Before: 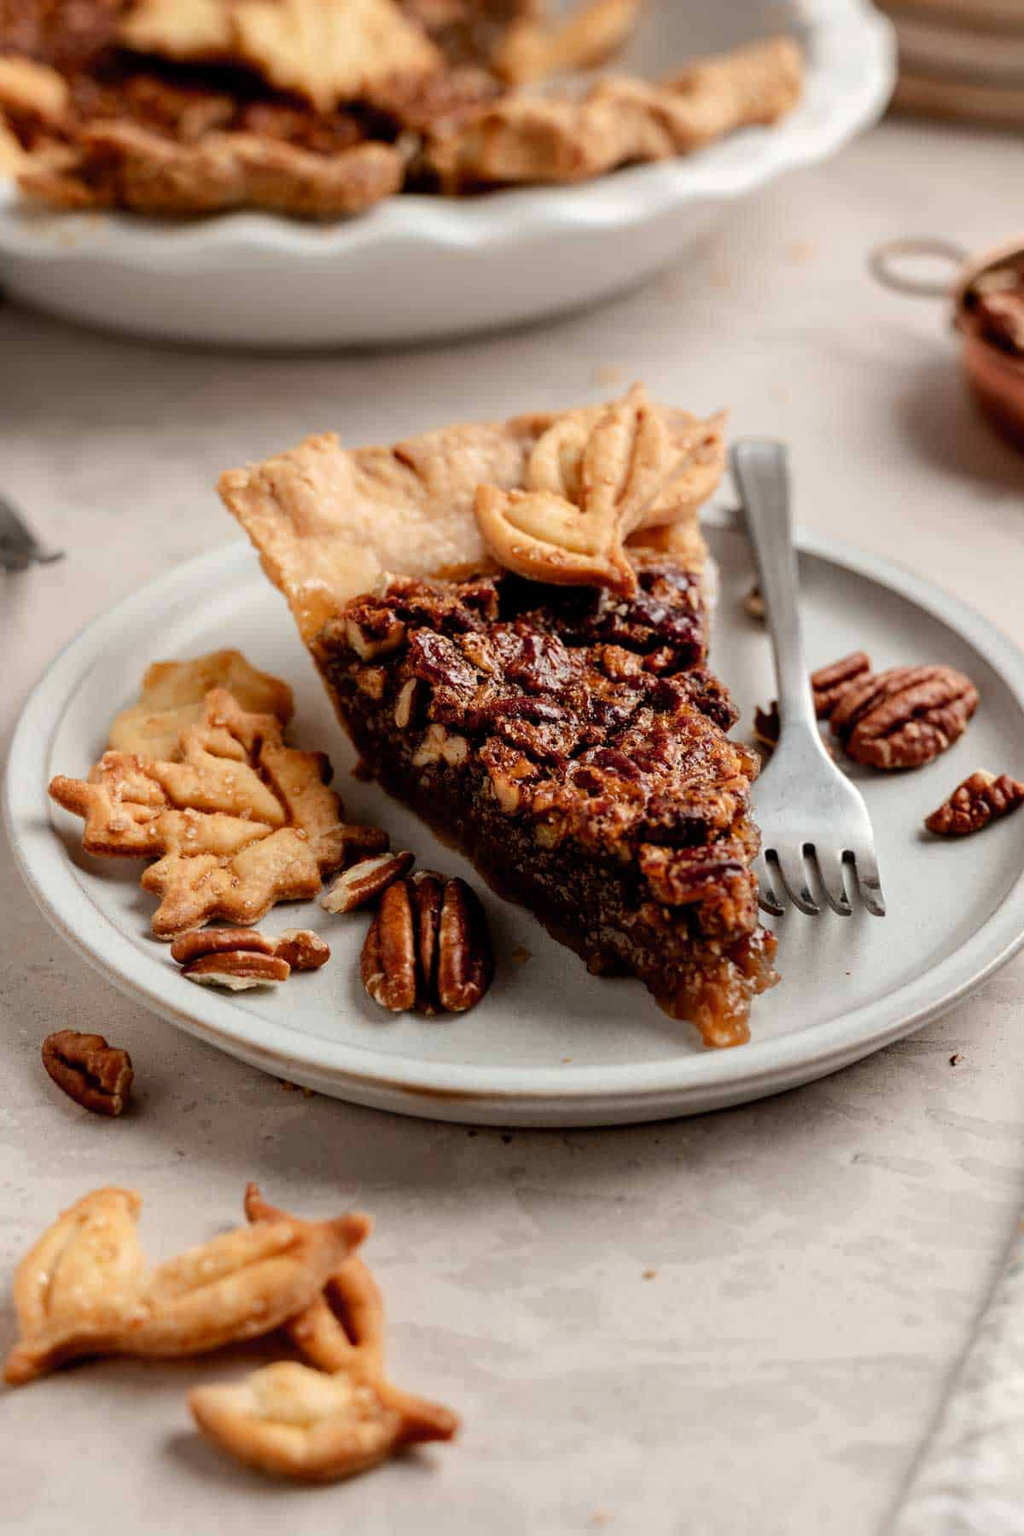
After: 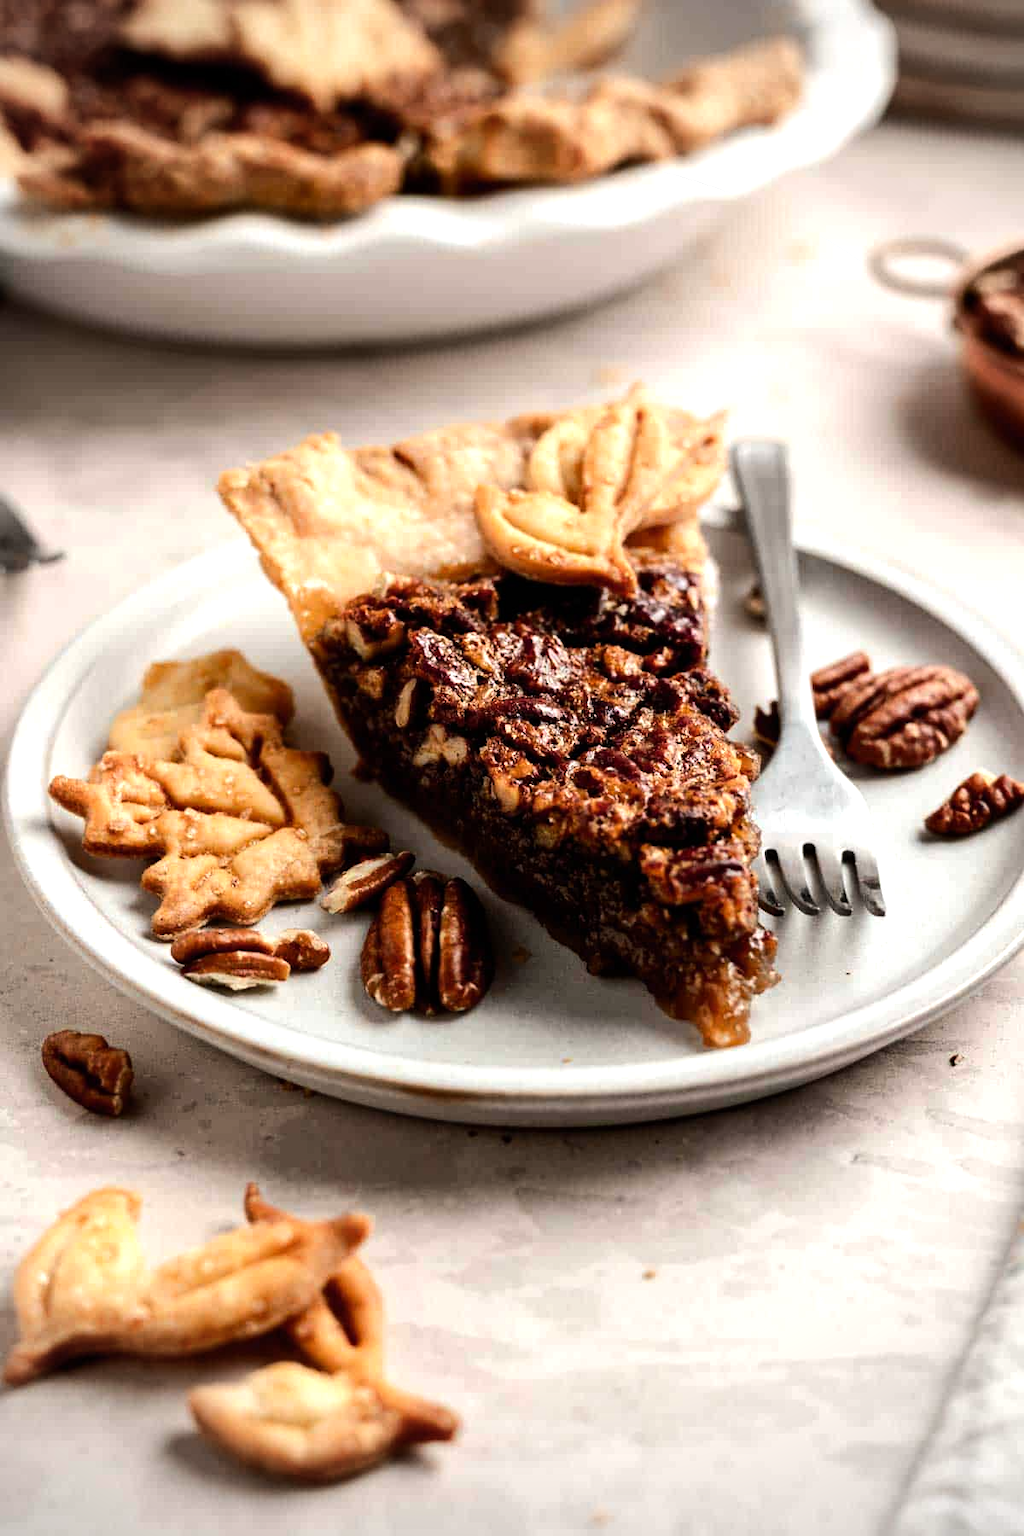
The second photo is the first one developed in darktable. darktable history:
tone equalizer: -8 EV -0.75 EV, -7 EV -0.7 EV, -6 EV -0.6 EV, -5 EV -0.4 EV, -3 EV 0.4 EV, -2 EV 0.6 EV, -1 EV 0.7 EV, +0 EV 0.75 EV, edges refinement/feathering 500, mask exposure compensation -1.57 EV, preserve details no
vignetting: unbound false
